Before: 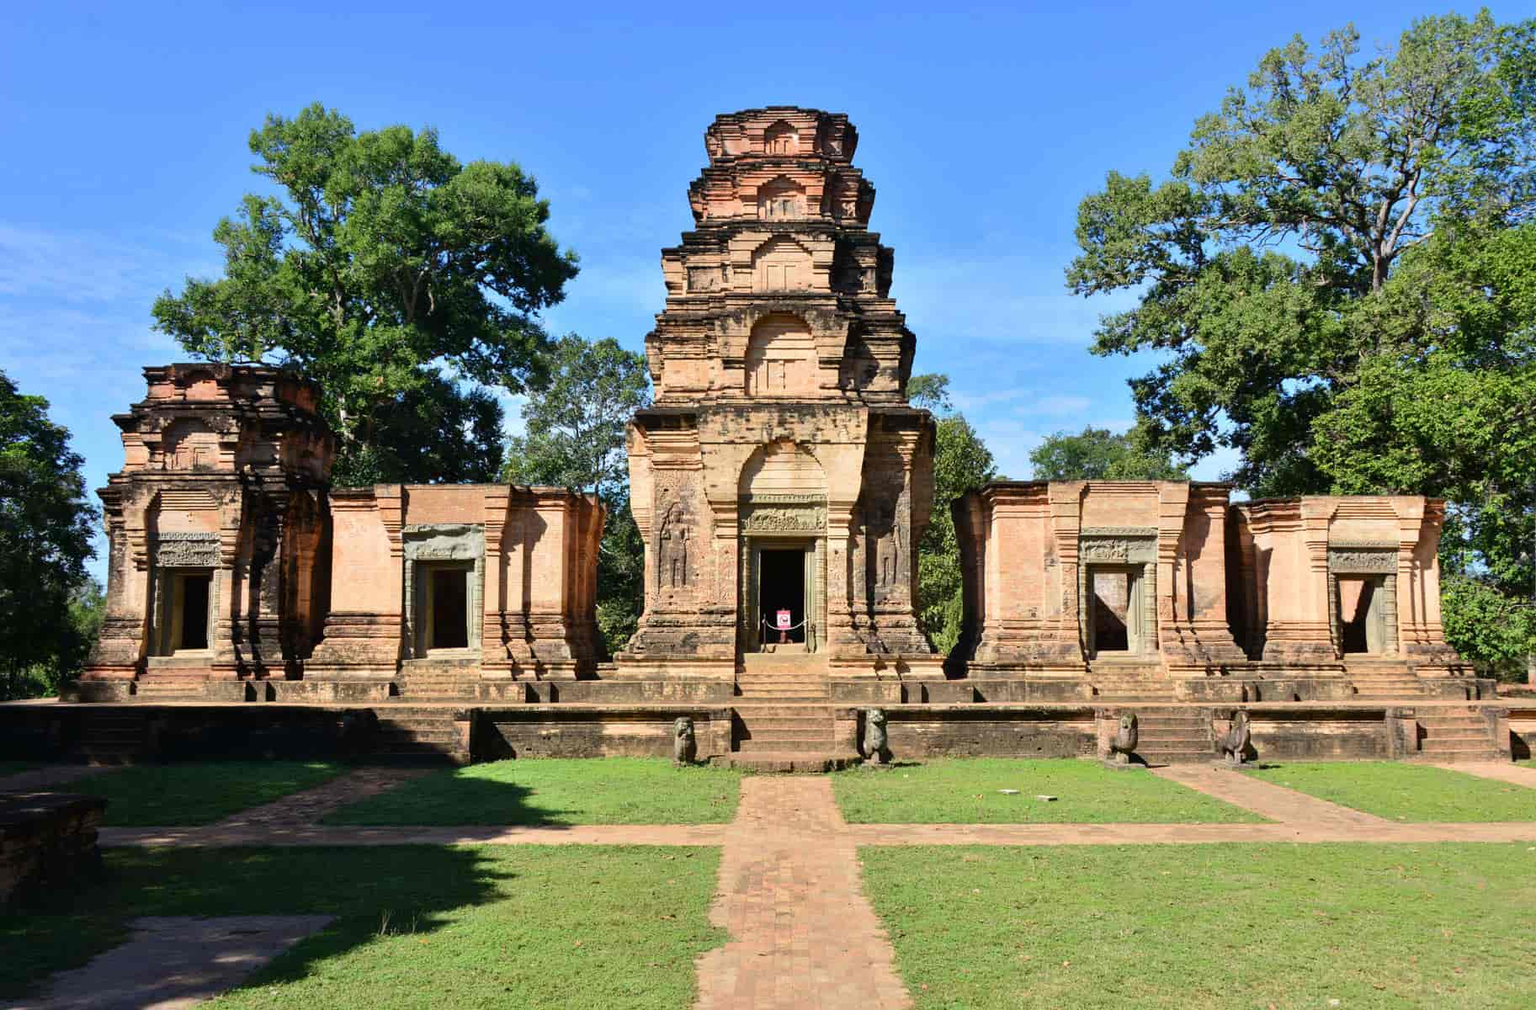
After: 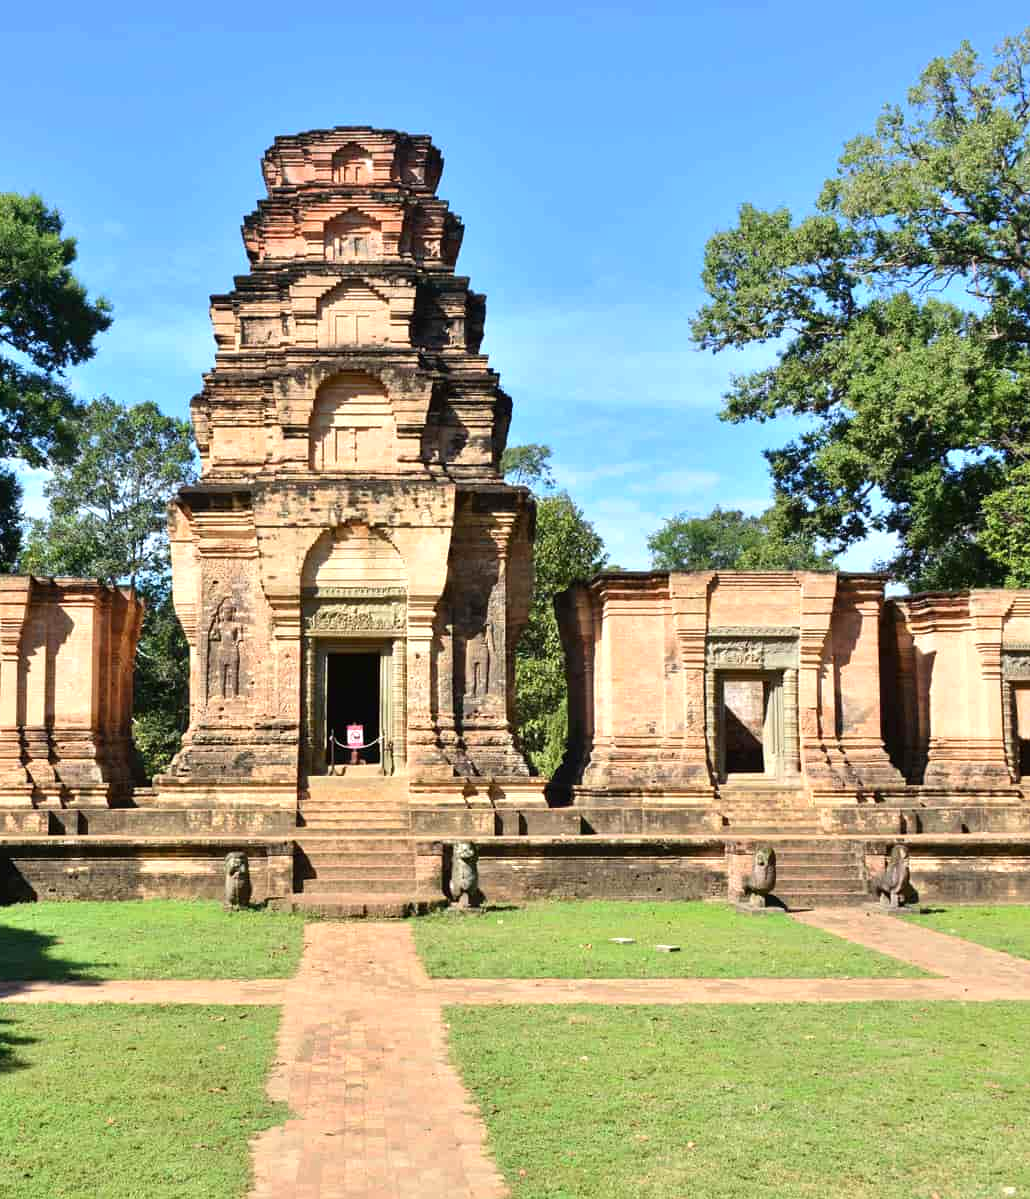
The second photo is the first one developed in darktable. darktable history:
crop: left 31.569%, top 0.025%, right 11.972%
exposure: black level correction 0, exposure 0.394 EV, compensate exposure bias true, compensate highlight preservation false
